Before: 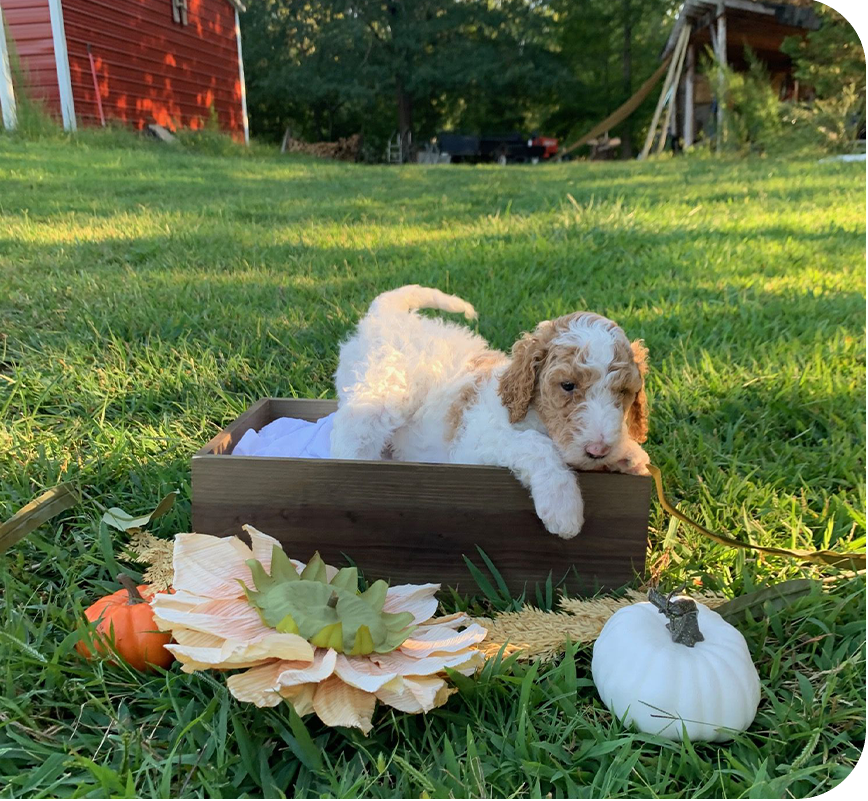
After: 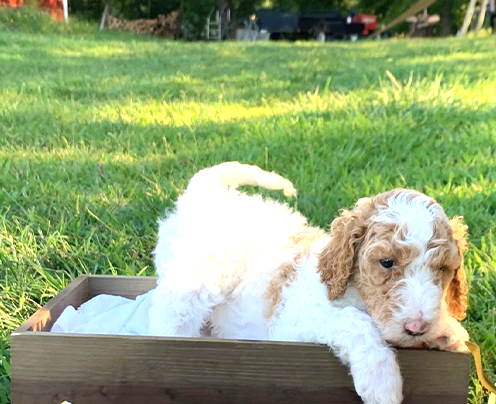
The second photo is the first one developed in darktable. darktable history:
crop: left 20.932%, top 15.471%, right 21.848%, bottom 34.081%
exposure: black level correction 0, exposure 1 EV, compensate exposure bias true, compensate highlight preservation false
